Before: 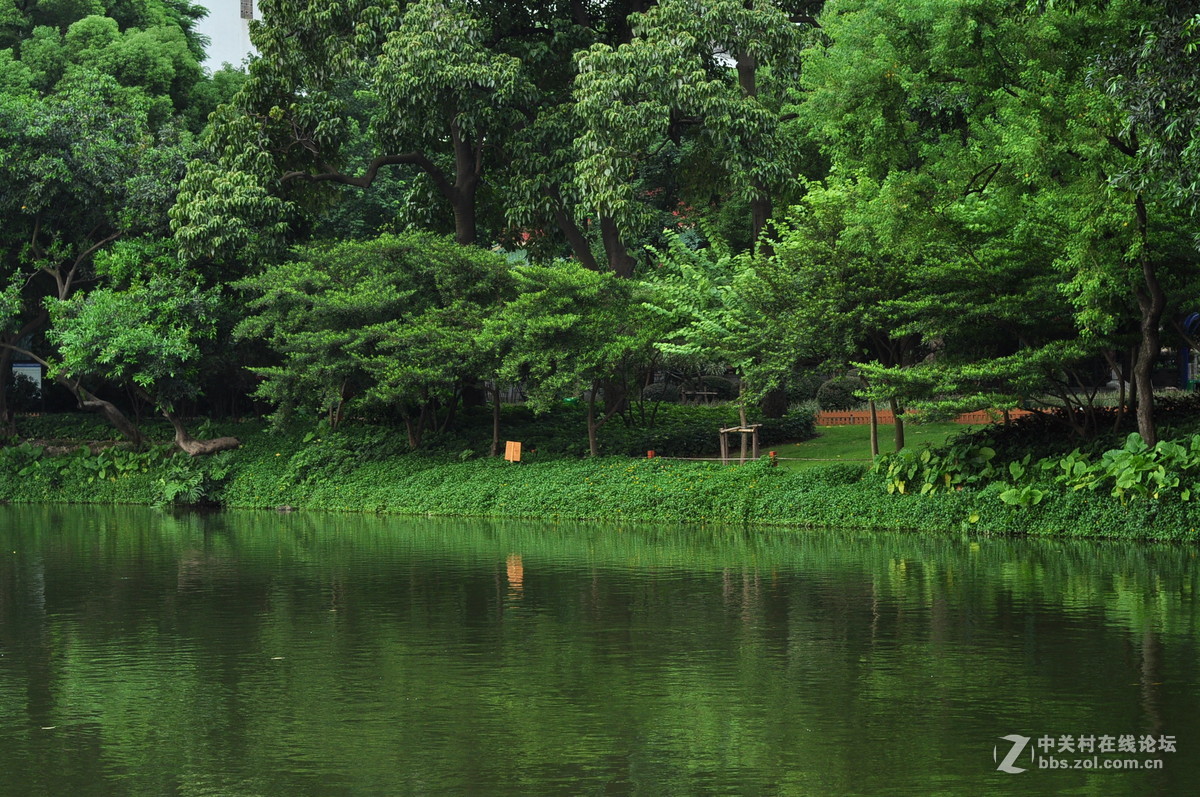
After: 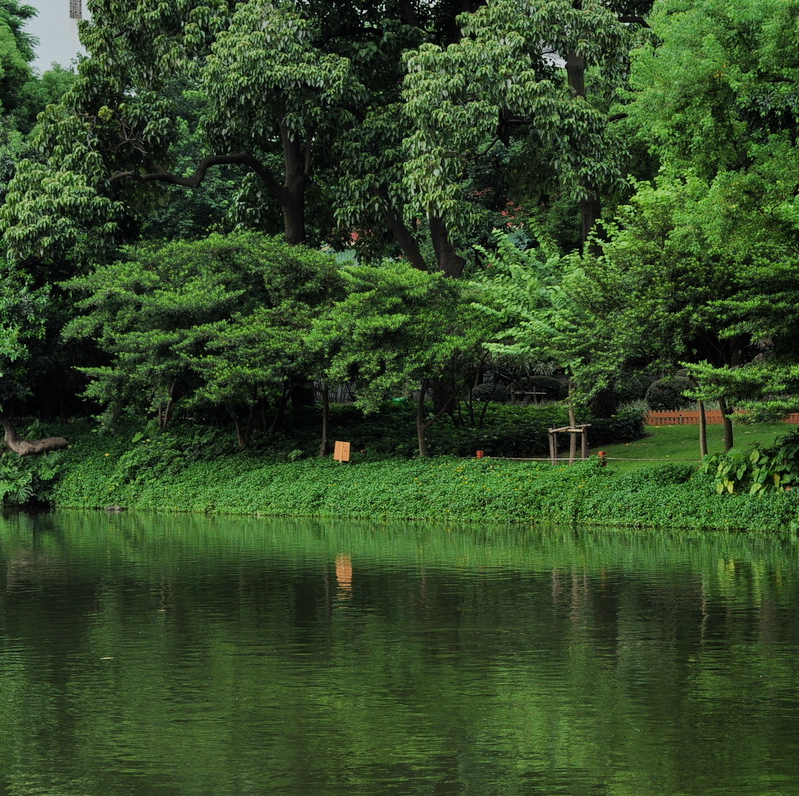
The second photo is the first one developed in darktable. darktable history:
crop and rotate: left 14.292%, right 19.041%
filmic rgb: black relative exposure -7.65 EV, white relative exposure 4.56 EV, hardness 3.61
